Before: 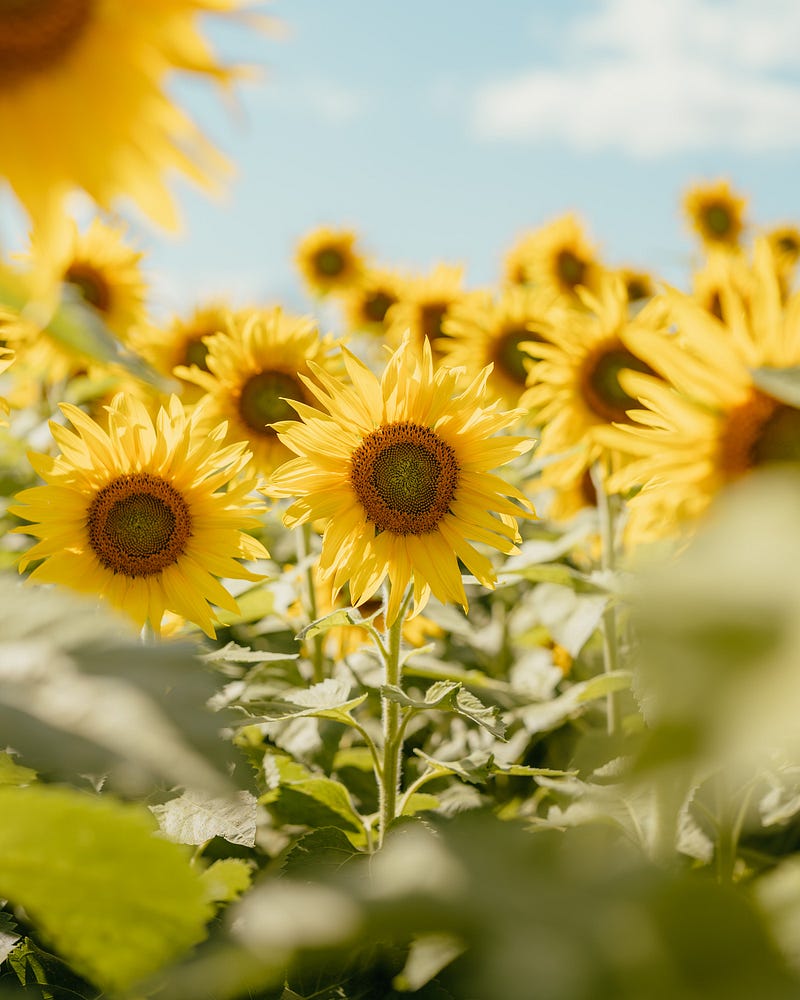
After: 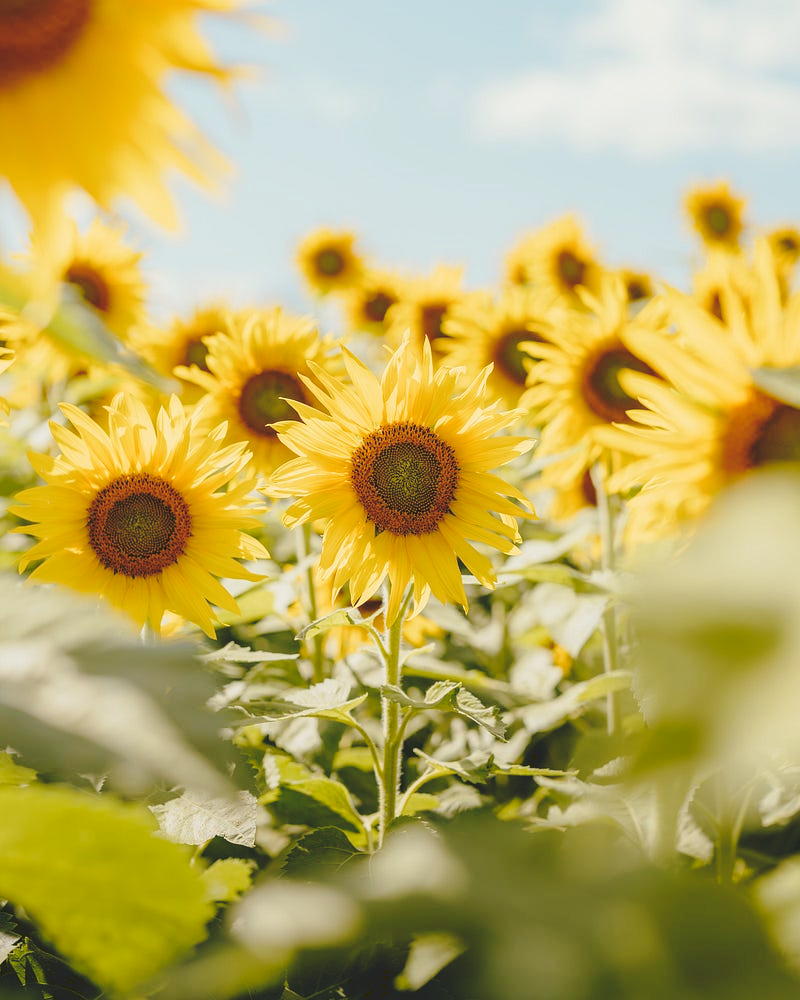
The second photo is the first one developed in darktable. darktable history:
exposure: black level correction 0.001, compensate highlight preservation false
tone curve: curves: ch0 [(0, 0) (0.003, 0.139) (0.011, 0.14) (0.025, 0.138) (0.044, 0.14) (0.069, 0.149) (0.1, 0.161) (0.136, 0.179) (0.177, 0.203) (0.224, 0.245) (0.277, 0.302) (0.335, 0.382) (0.399, 0.461) (0.468, 0.546) (0.543, 0.614) (0.623, 0.687) (0.709, 0.758) (0.801, 0.84) (0.898, 0.912) (1, 1)], preserve colors none
